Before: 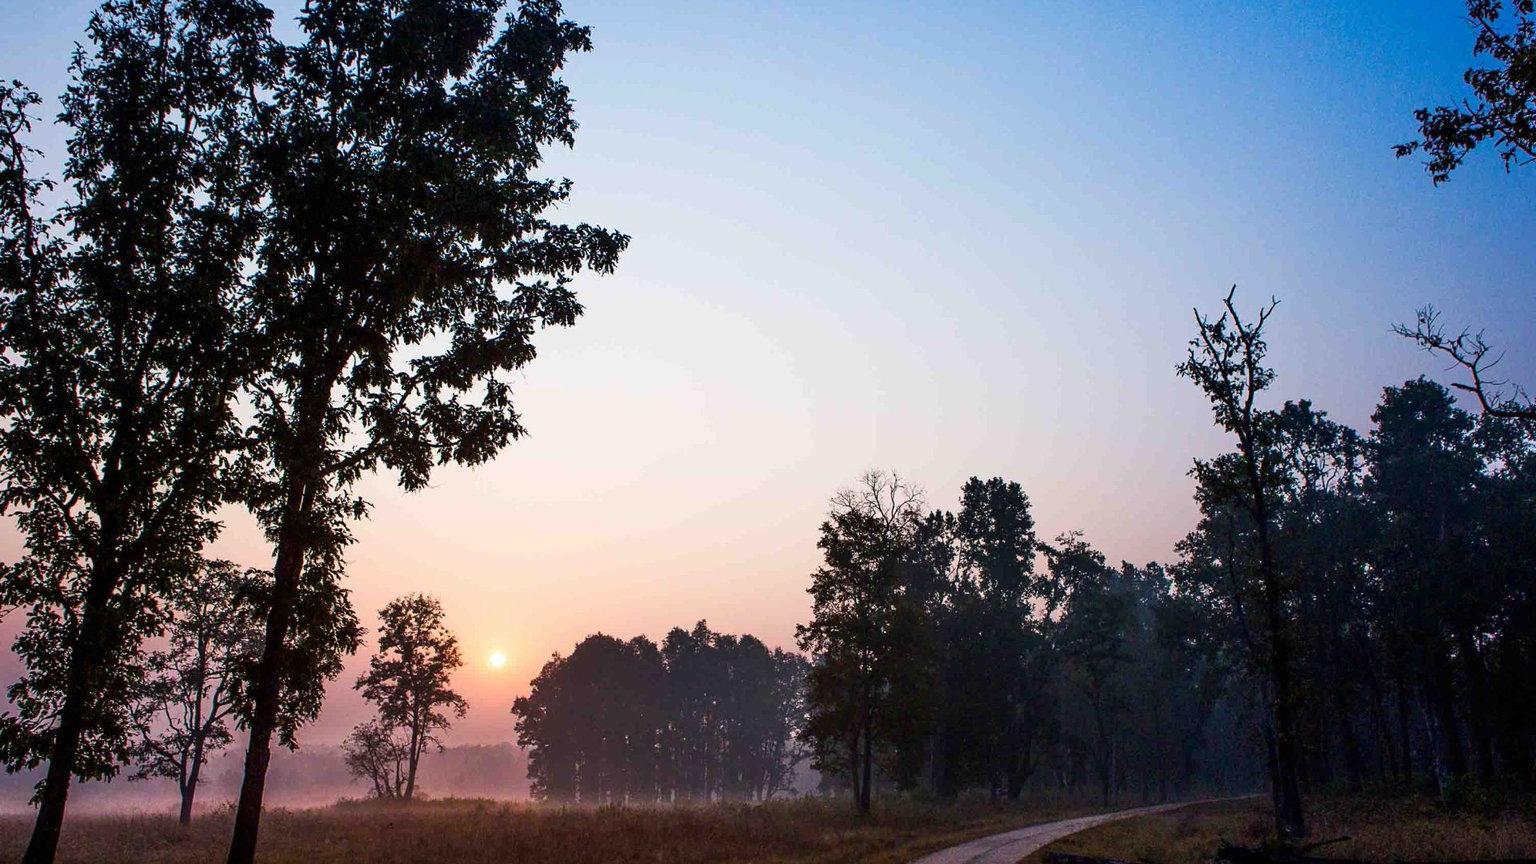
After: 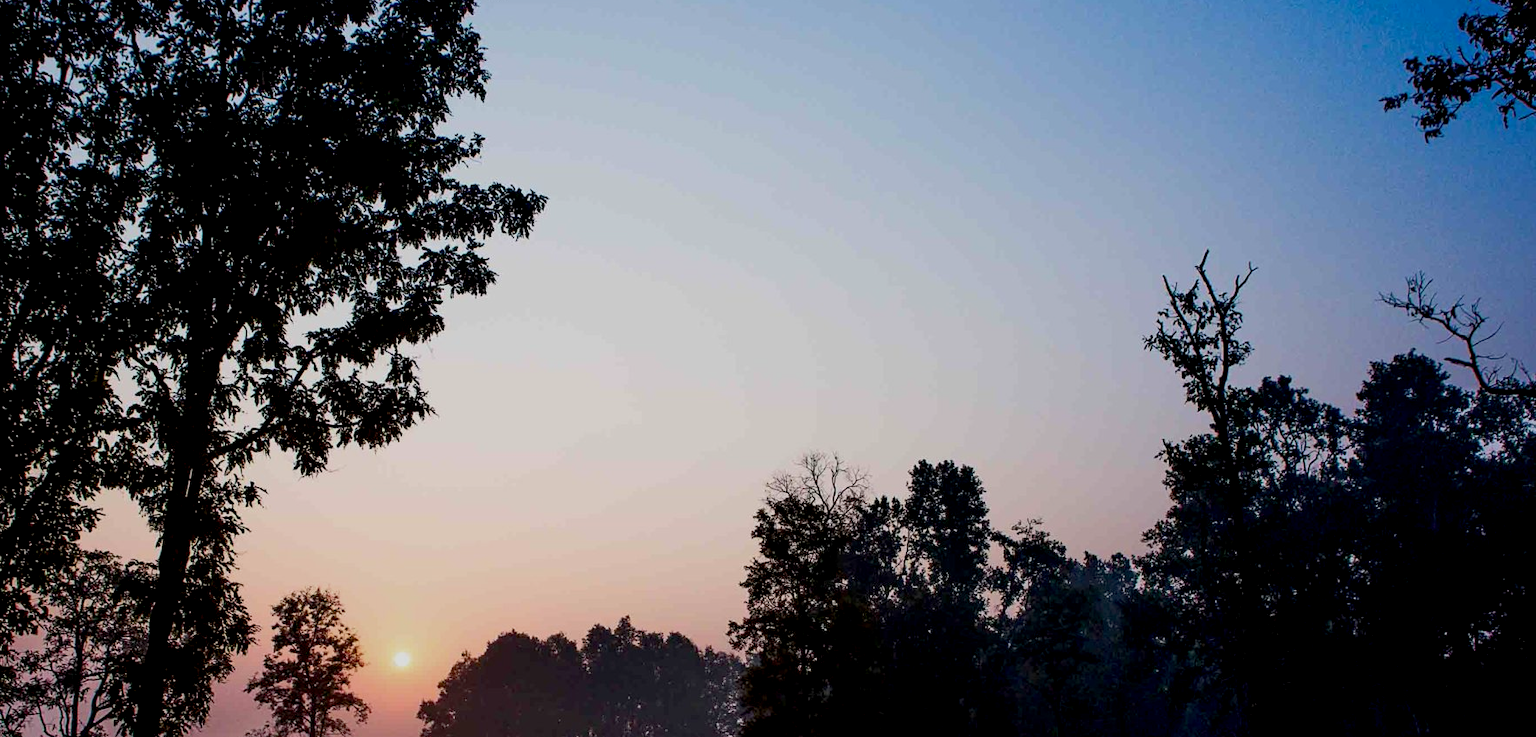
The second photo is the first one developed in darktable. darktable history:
tone equalizer: edges refinement/feathering 500, mask exposure compensation -1.57 EV, preserve details no
exposure: black level correction 0.011, exposure -0.481 EV, compensate exposure bias true, compensate highlight preservation false
crop: left 8.452%, top 6.529%, bottom 15.317%
